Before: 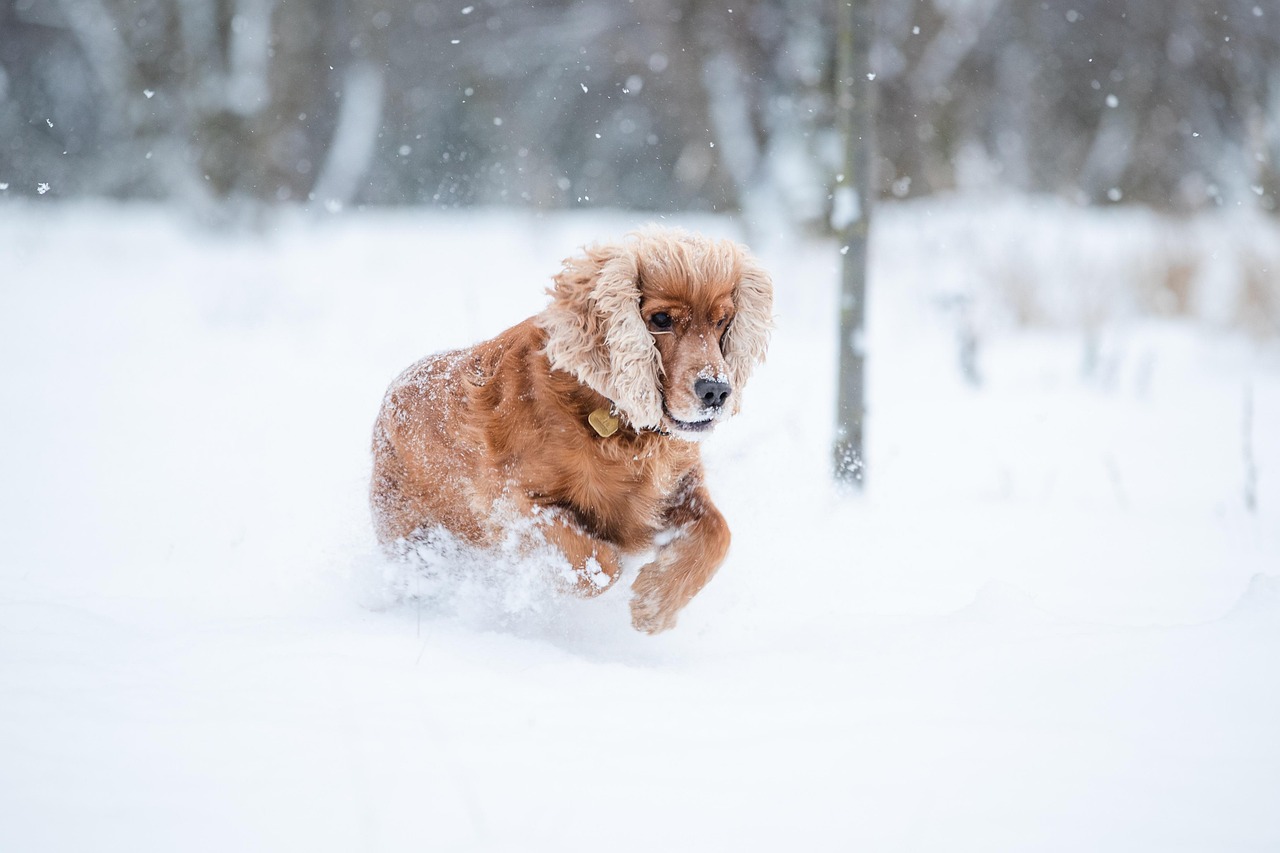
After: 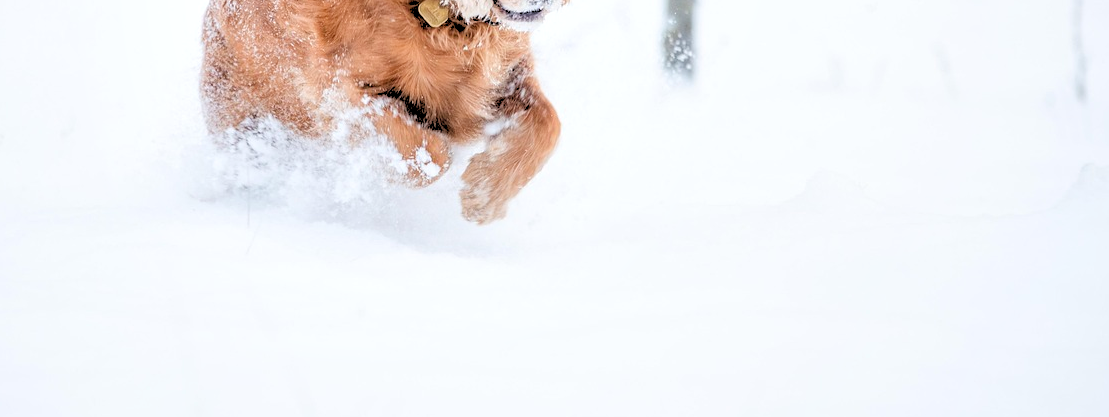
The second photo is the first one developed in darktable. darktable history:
rgb levels: levels [[0.027, 0.429, 0.996], [0, 0.5, 1], [0, 0.5, 1]]
local contrast: detail 130%
crop and rotate: left 13.306%, top 48.129%, bottom 2.928%
